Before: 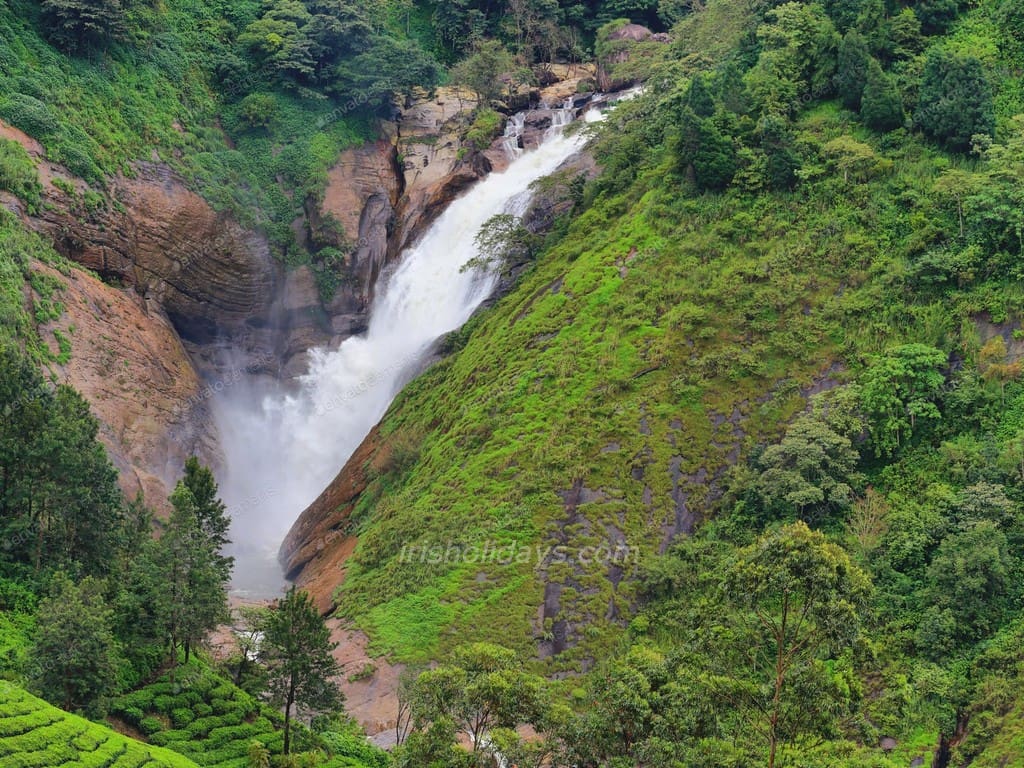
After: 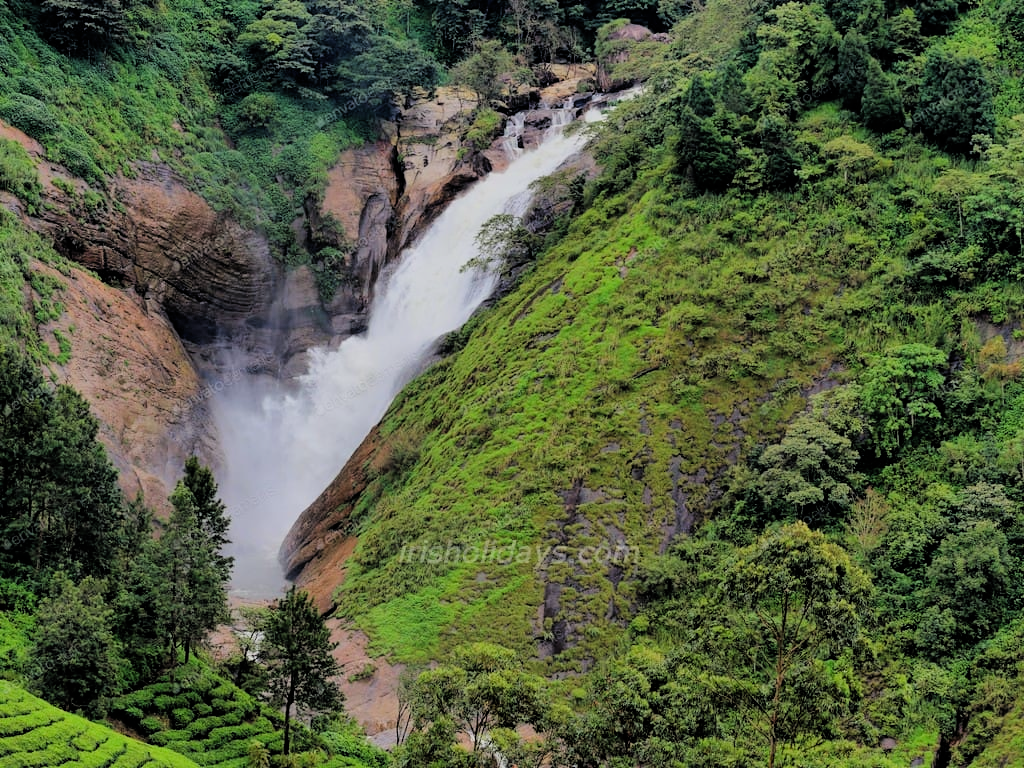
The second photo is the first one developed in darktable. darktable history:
filmic rgb: black relative exposure -4.39 EV, white relative exposure 5.01 EV, threshold 6 EV, hardness 2.17, latitude 39.74%, contrast 1.154, highlights saturation mix 11.27%, shadows ↔ highlights balance 0.795%, add noise in highlights 0.001, color science v3 (2019), use custom middle-gray values true, contrast in highlights soft, enable highlight reconstruction true
